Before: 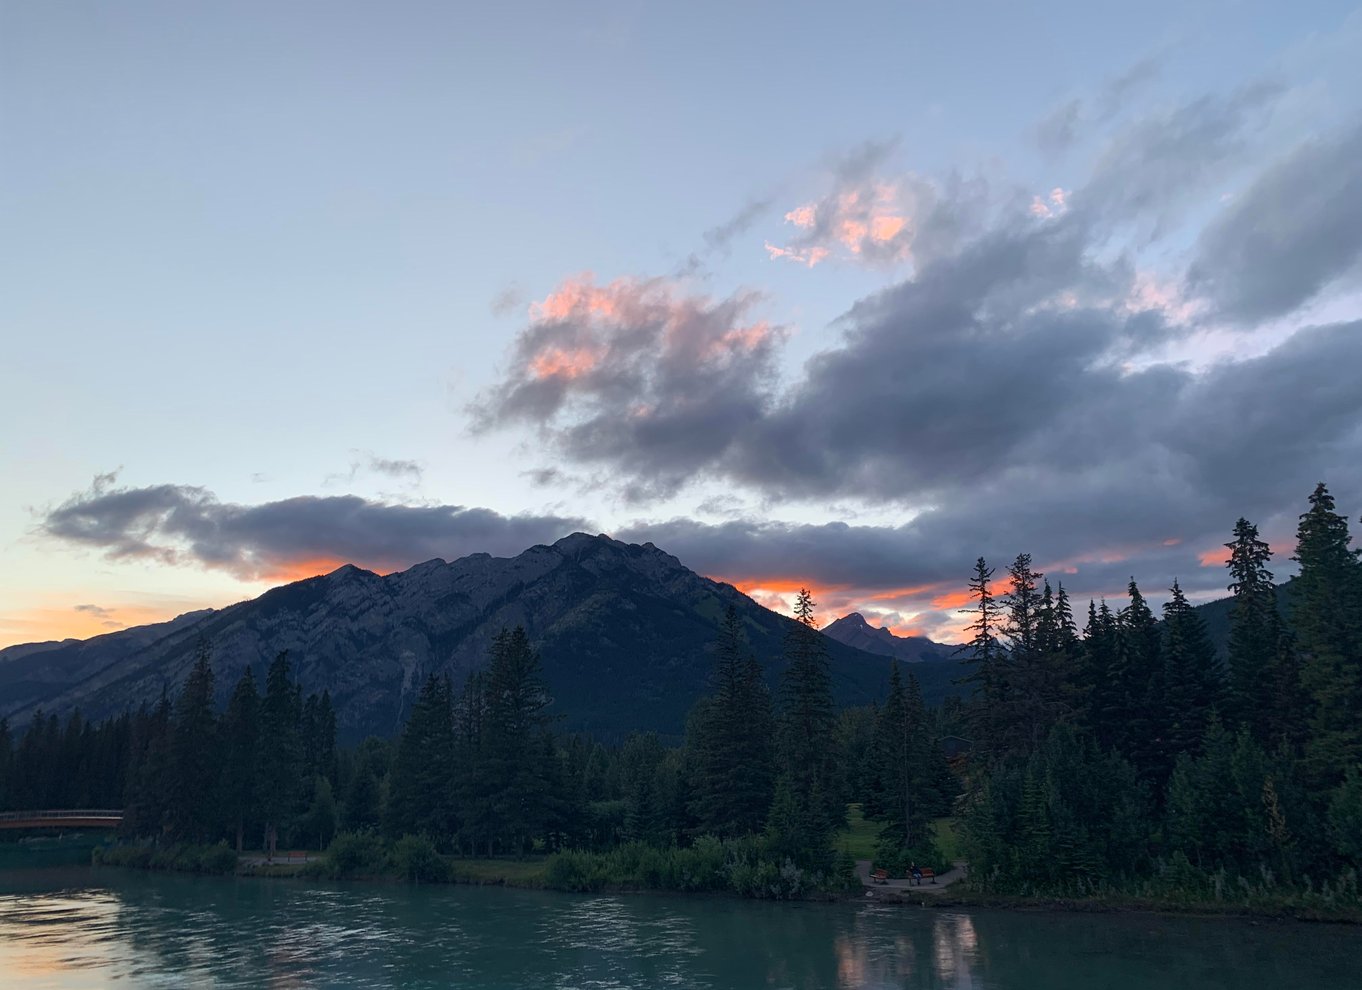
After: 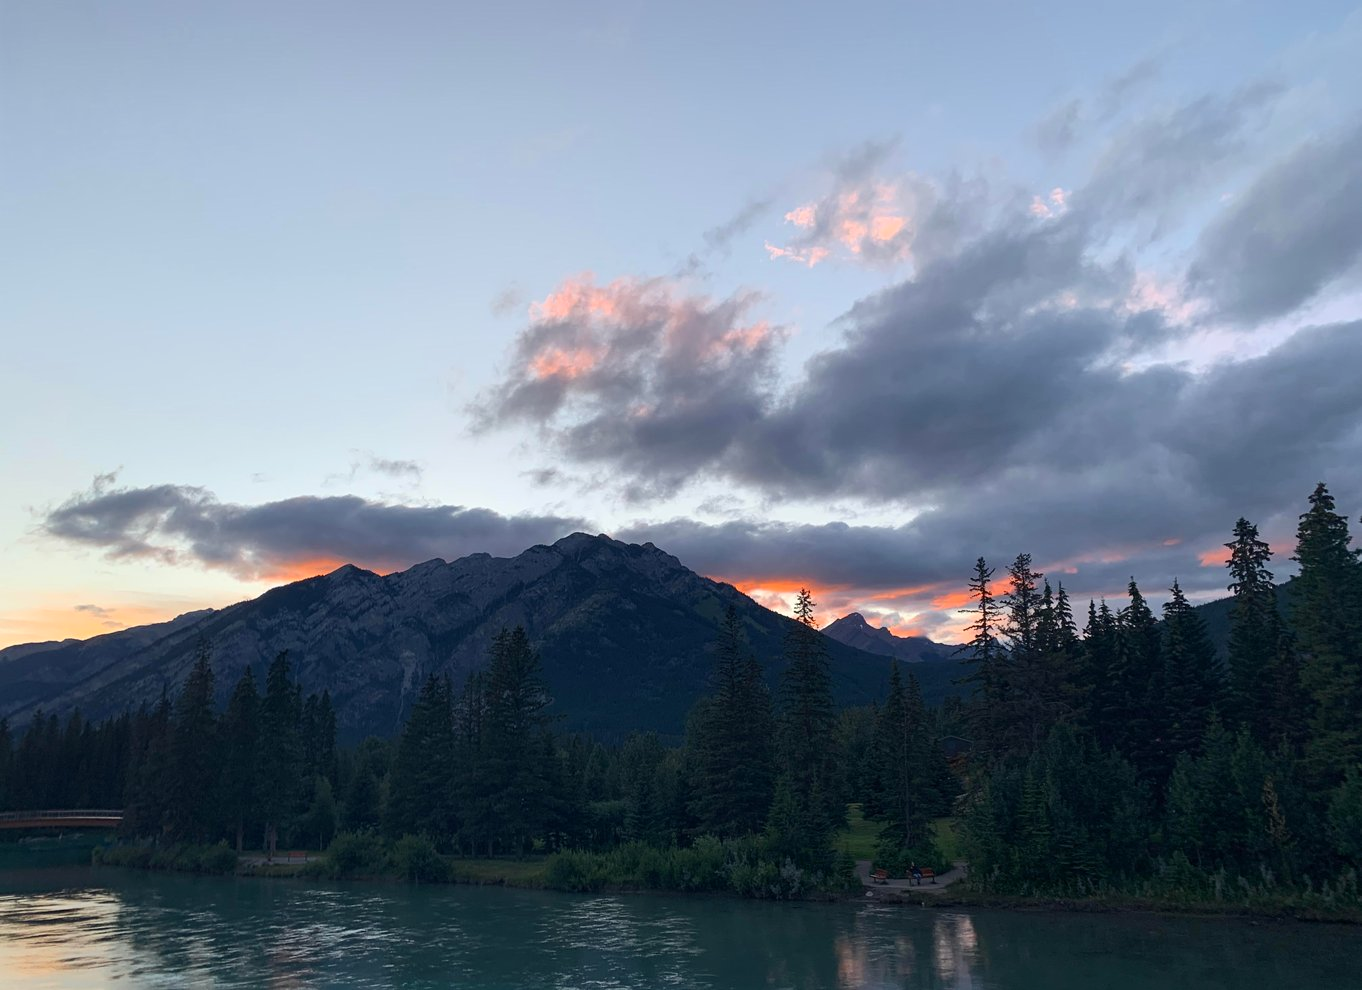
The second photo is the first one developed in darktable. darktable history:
contrast brightness saturation: contrast 0.102, brightness 0.017, saturation 0.016
